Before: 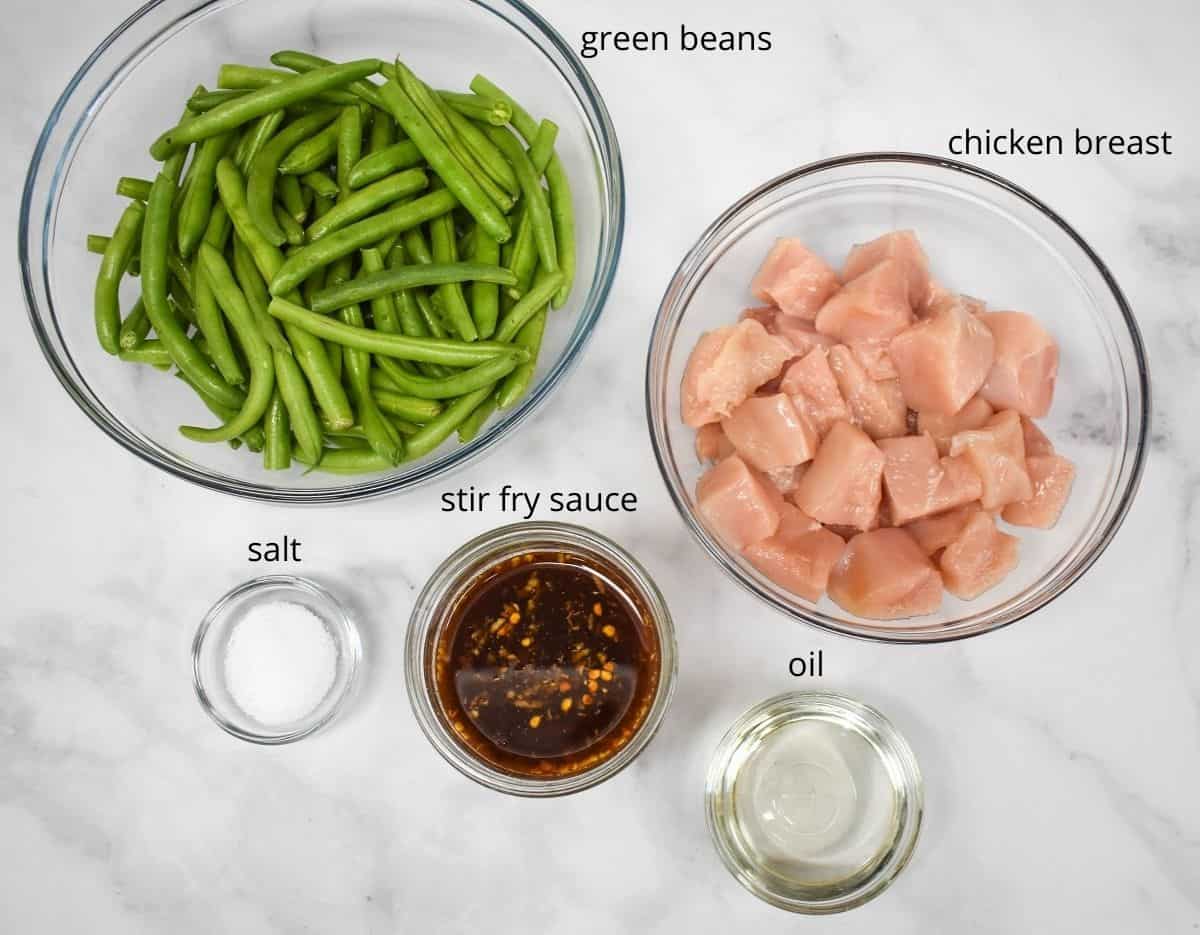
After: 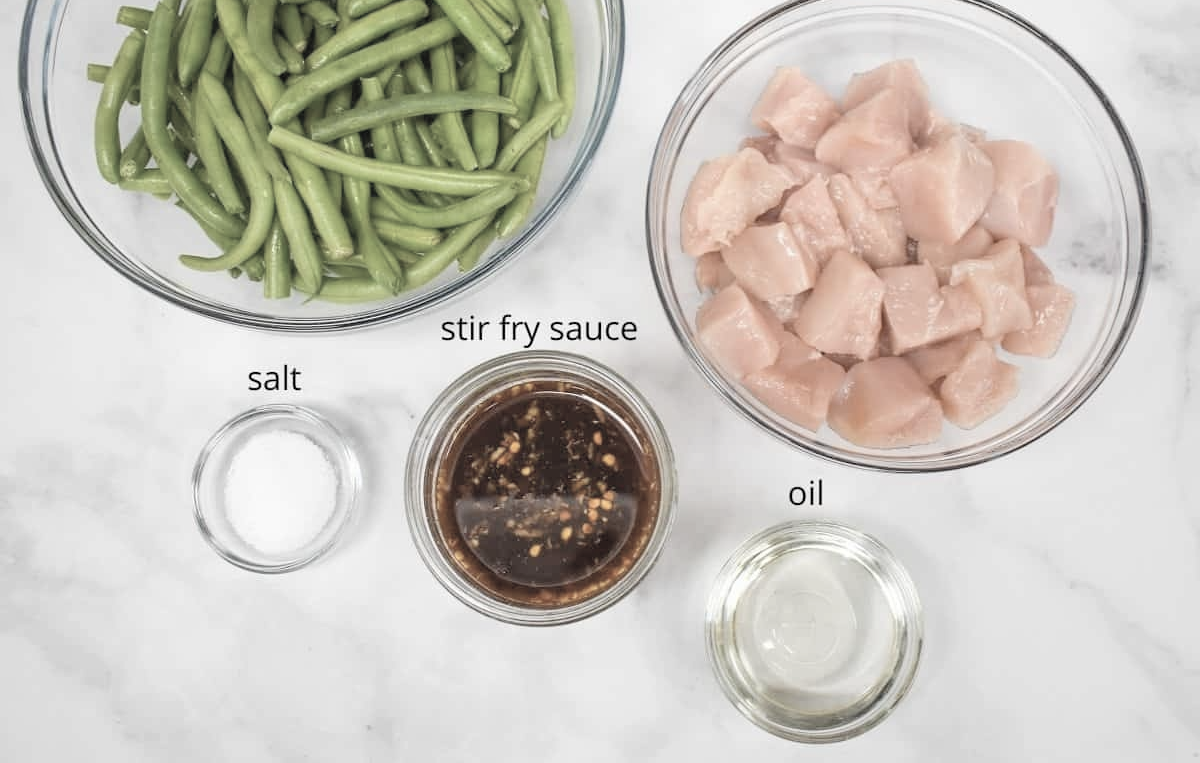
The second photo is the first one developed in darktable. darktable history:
tone equalizer: on, module defaults
contrast brightness saturation: brightness 0.186, saturation -0.519
crop and rotate: top 18.326%
